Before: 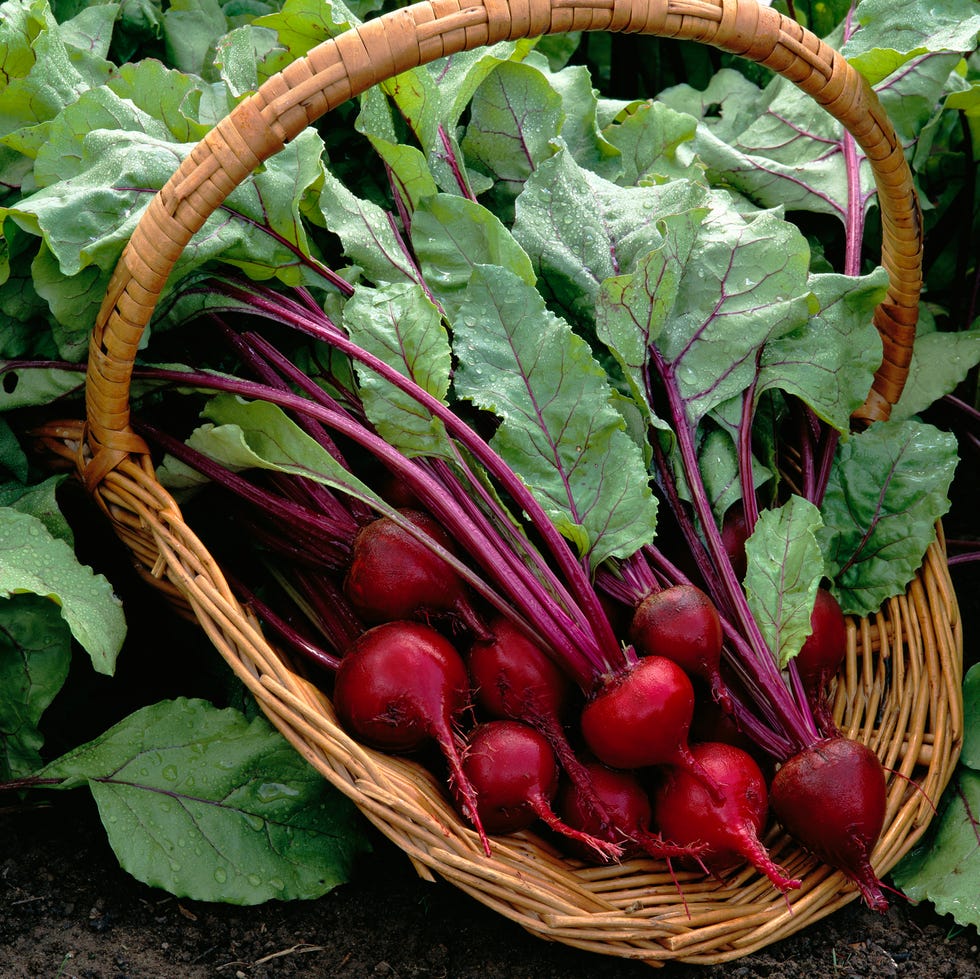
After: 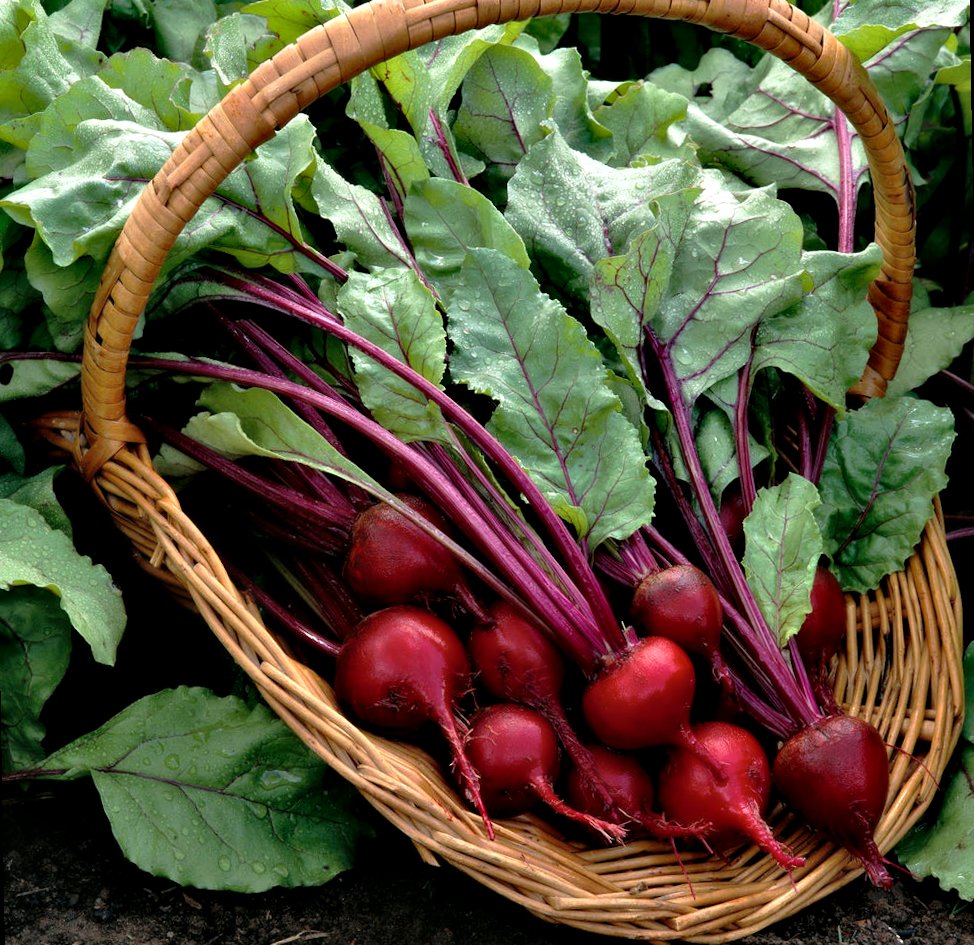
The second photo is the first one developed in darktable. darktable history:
contrast equalizer: y [[0.514, 0.573, 0.581, 0.508, 0.5, 0.5], [0.5 ×6], [0.5 ×6], [0 ×6], [0 ×6]]
rotate and perspective: rotation -1°, crop left 0.011, crop right 0.989, crop top 0.025, crop bottom 0.975
